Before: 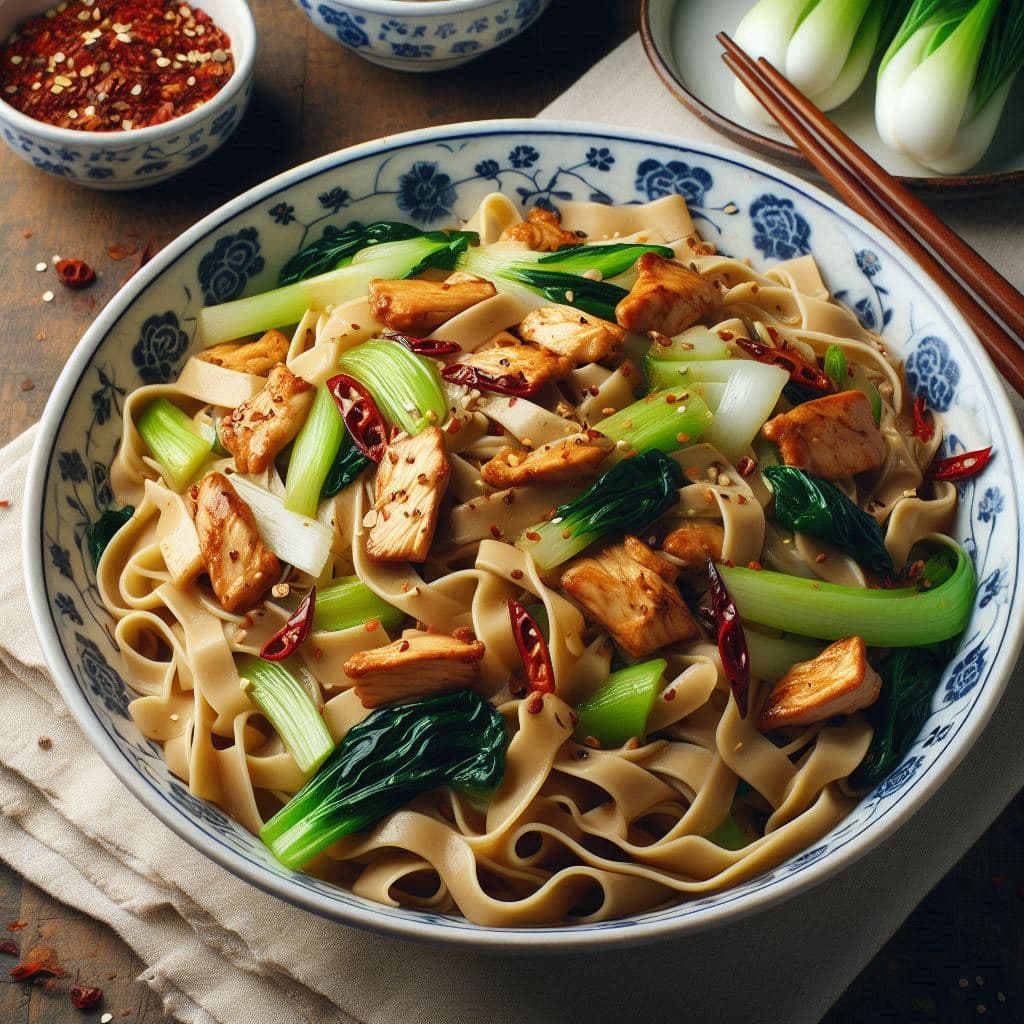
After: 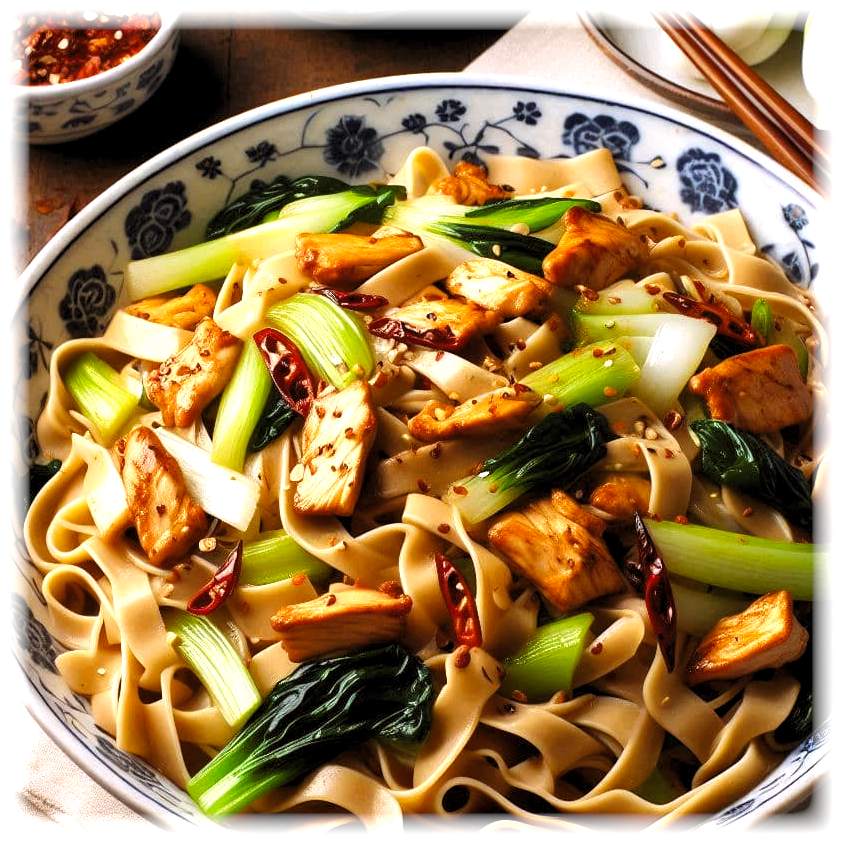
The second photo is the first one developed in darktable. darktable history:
vignetting: fall-off start 93%, fall-off radius 5%, brightness 1, saturation -0.49, automatic ratio true, width/height ratio 1.332, shape 0.04, unbound false
exposure: exposure 0.2 EV, compensate highlight preservation false
crop and rotate: left 7.196%, top 4.574%, right 10.605%, bottom 13.178%
levels: levels [0.055, 0.477, 0.9]
white balance: red 1.004, blue 1.096
color balance rgb: shadows lift › chroma 4.41%, shadows lift › hue 27°, power › chroma 2.5%, power › hue 70°, highlights gain › chroma 1%, highlights gain › hue 27°, saturation formula JzAzBz (2021)
